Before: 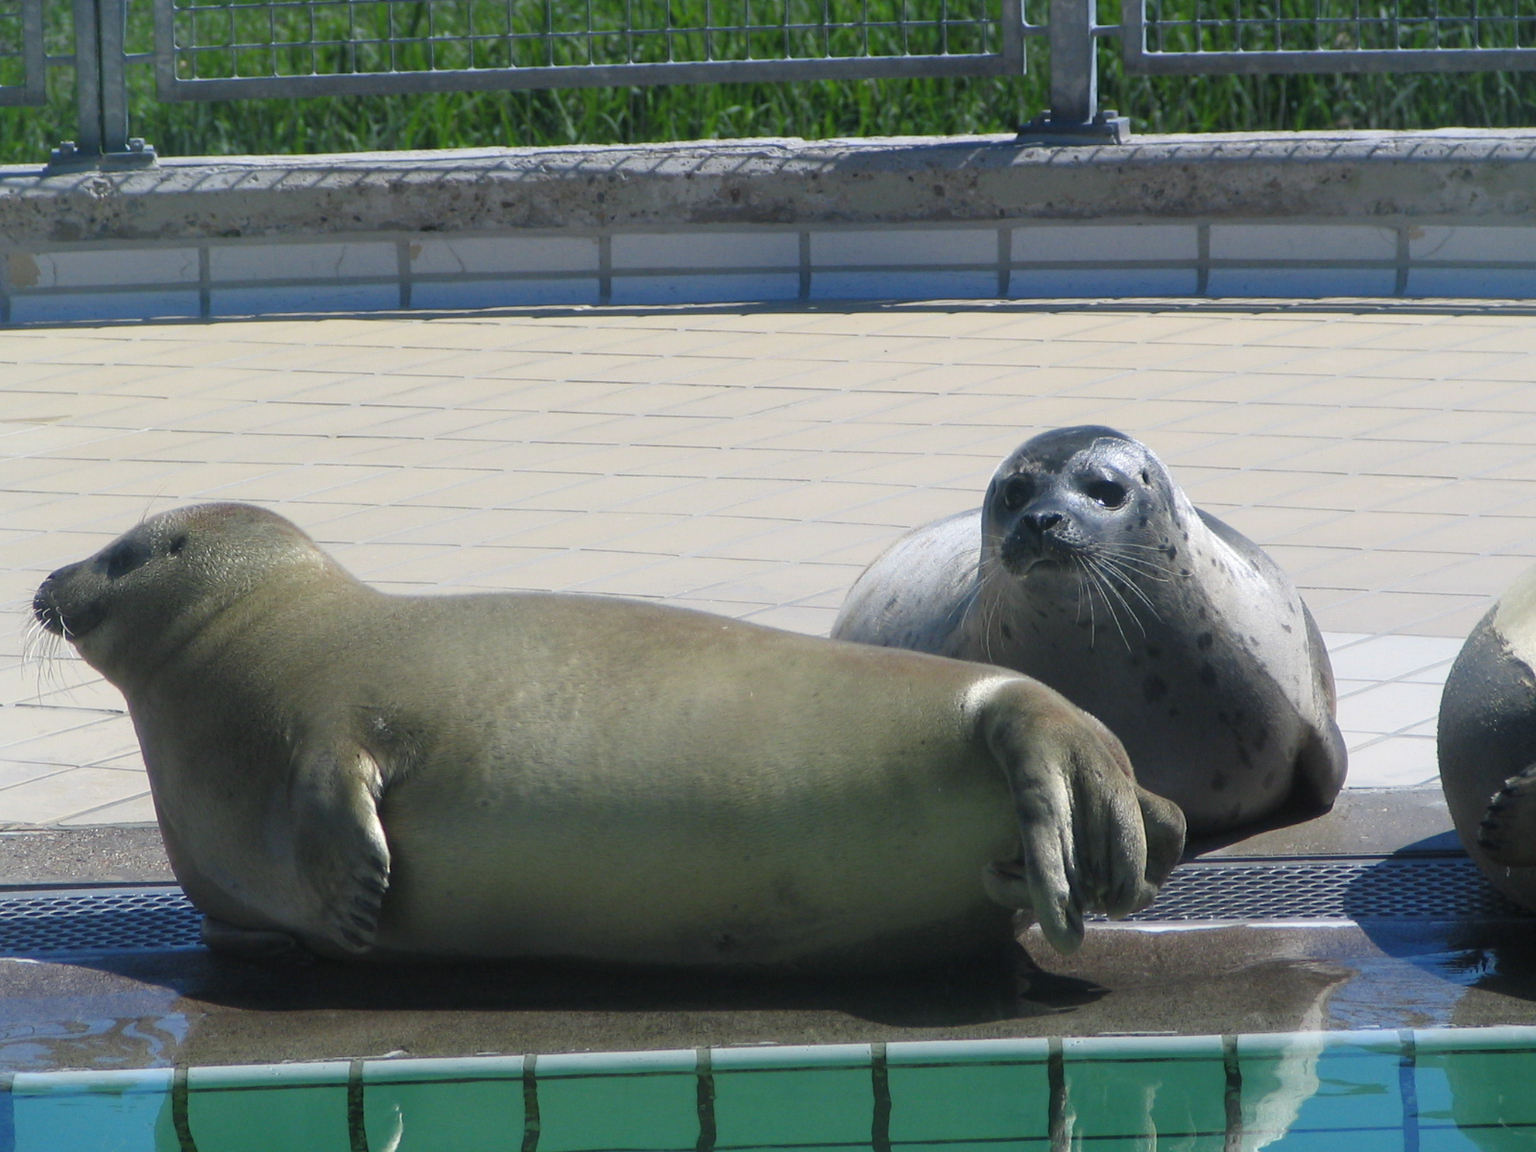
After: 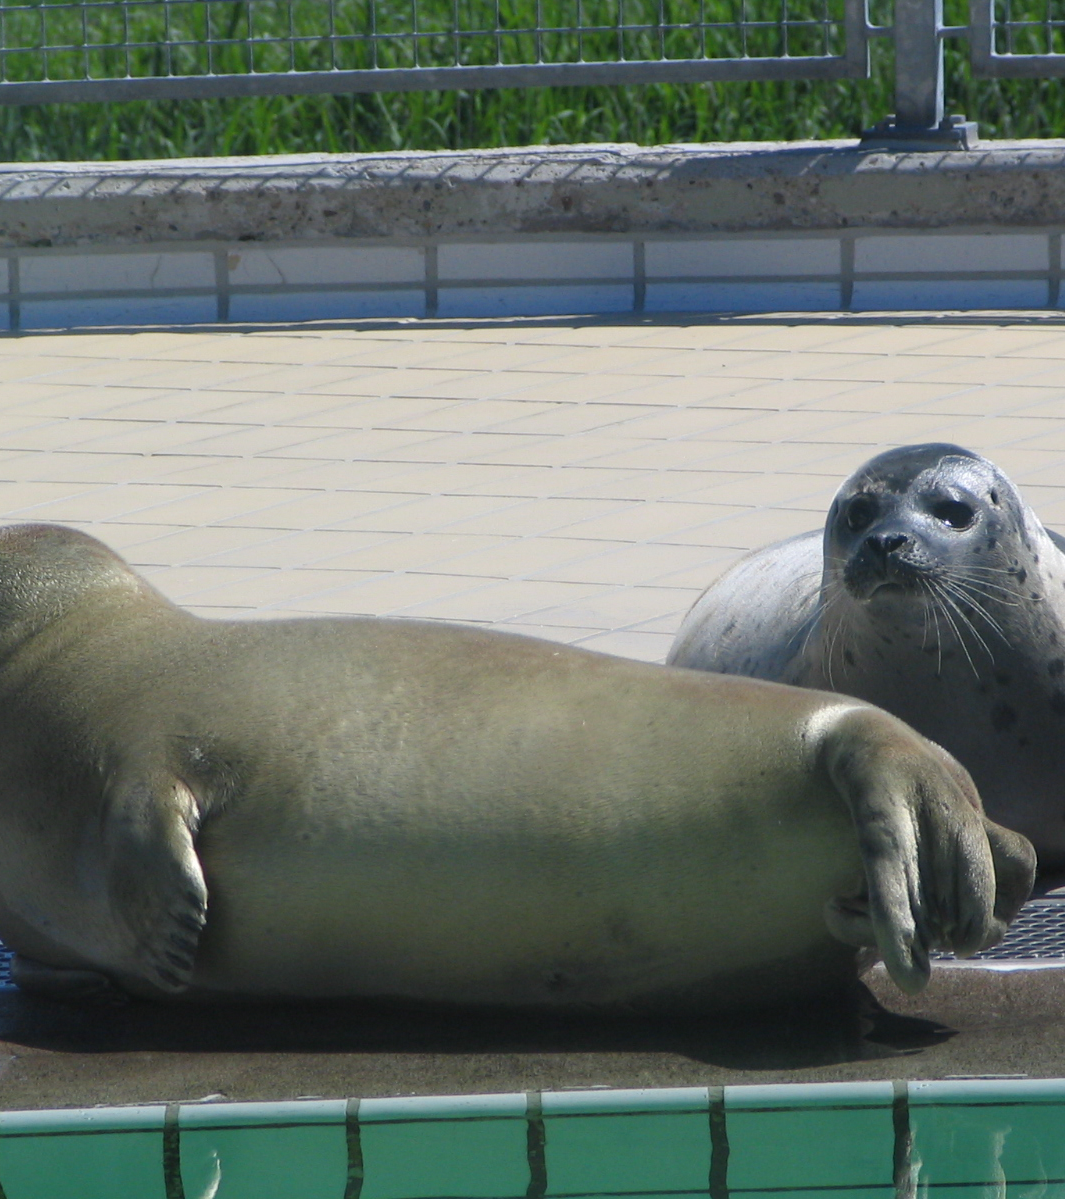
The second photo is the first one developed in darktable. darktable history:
crop and rotate: left 12.469%, right 20.953%
